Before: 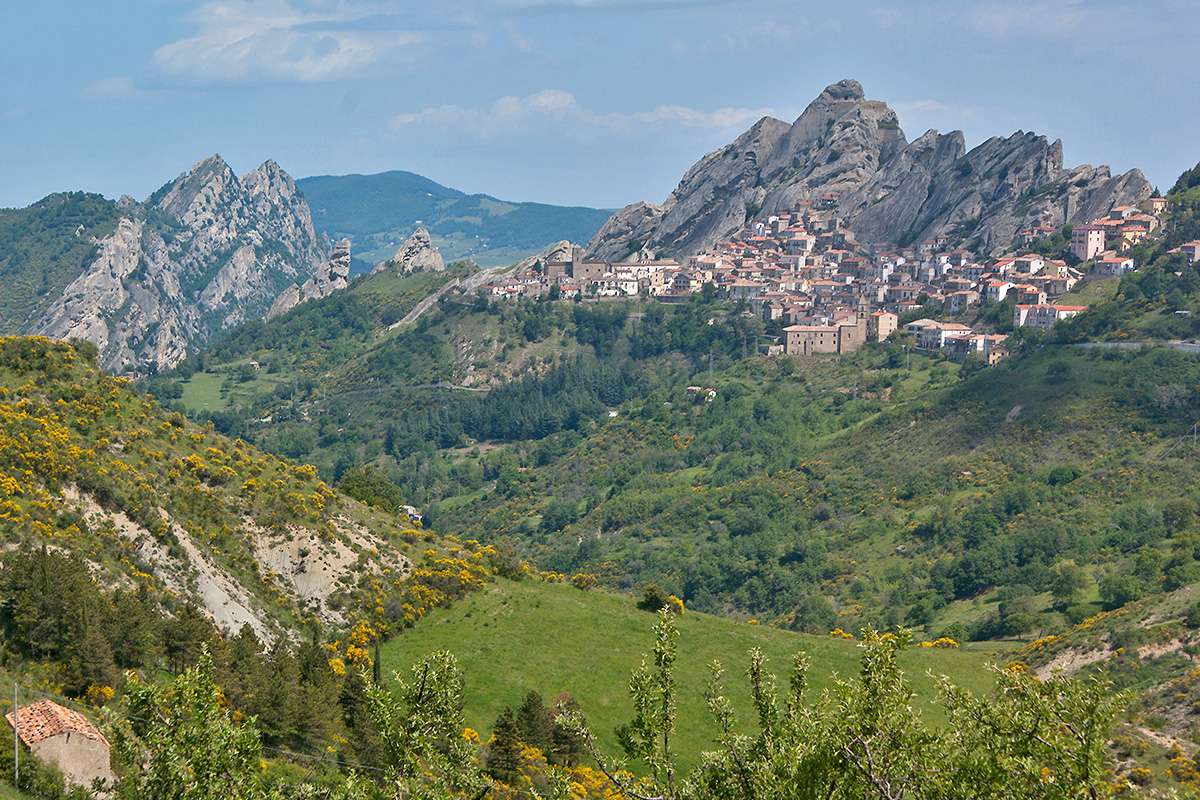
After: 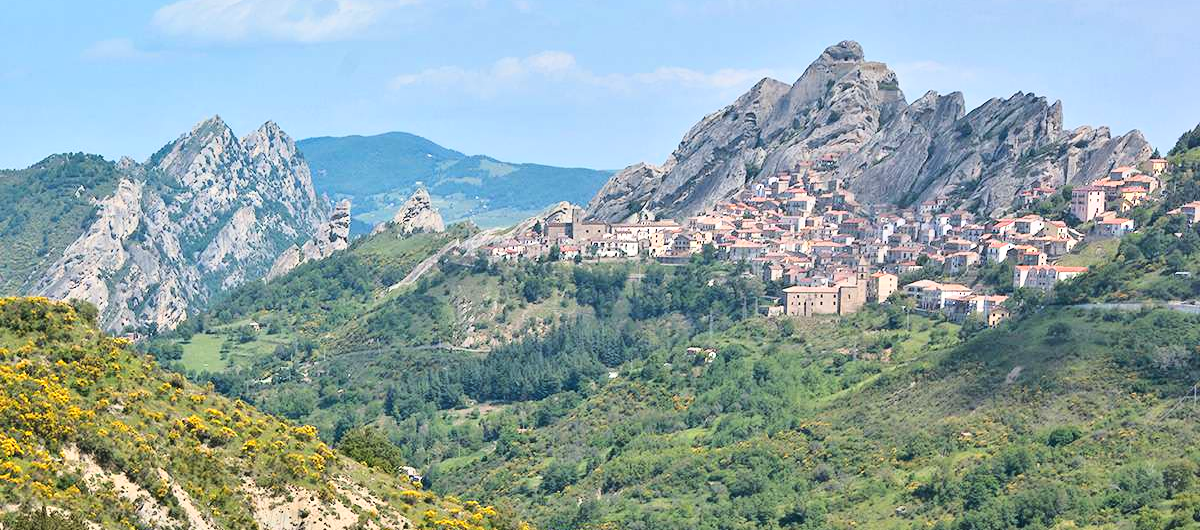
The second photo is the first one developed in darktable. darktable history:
base curve: curves: ch0 [(0, 0) (0.028, 0.03) (0.121, 0.232) (0.46, 0.748) (0.859, 0.968) (1, 1)], preserve colors average RGB
crop and rotate: top 4.893%, bottom 28.809%
shadows and highlights: radius 124.84, shadows 30.42, highlights -30.62, low approximation 0.01, soften with gaussian
